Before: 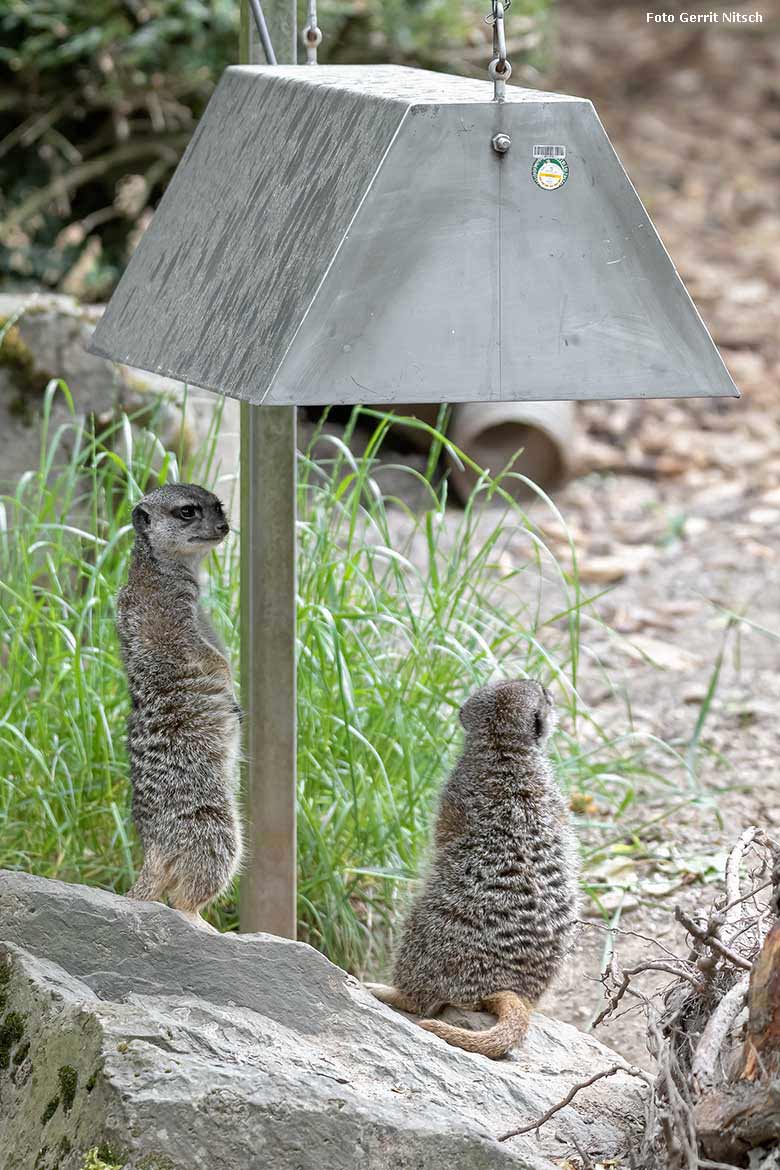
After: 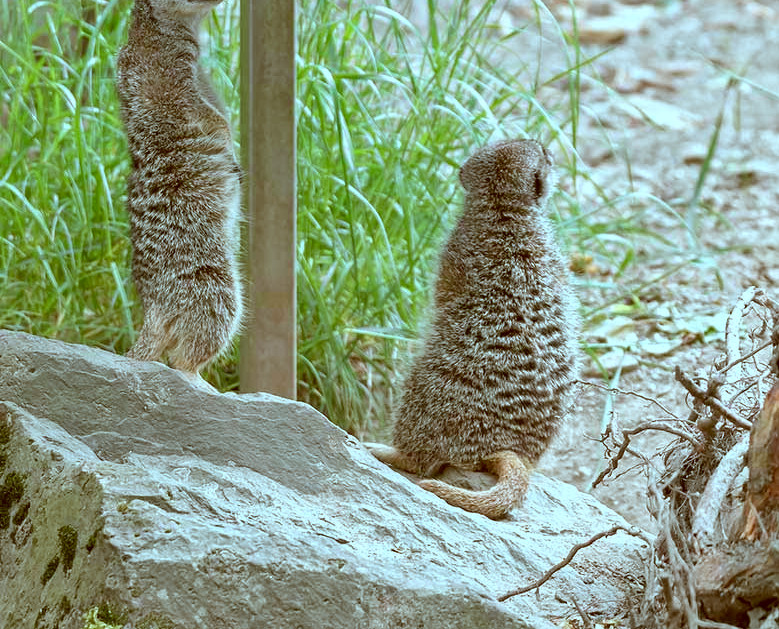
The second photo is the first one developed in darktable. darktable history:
crop and rotate: top 46.237%
color correction: highlights a* -14.62, highlights b* -16.22, shadows a* 10.12, shadows b* 29.4
shadows and highlights: shadows 37.27, highlights -28.18, soften with gaussian
